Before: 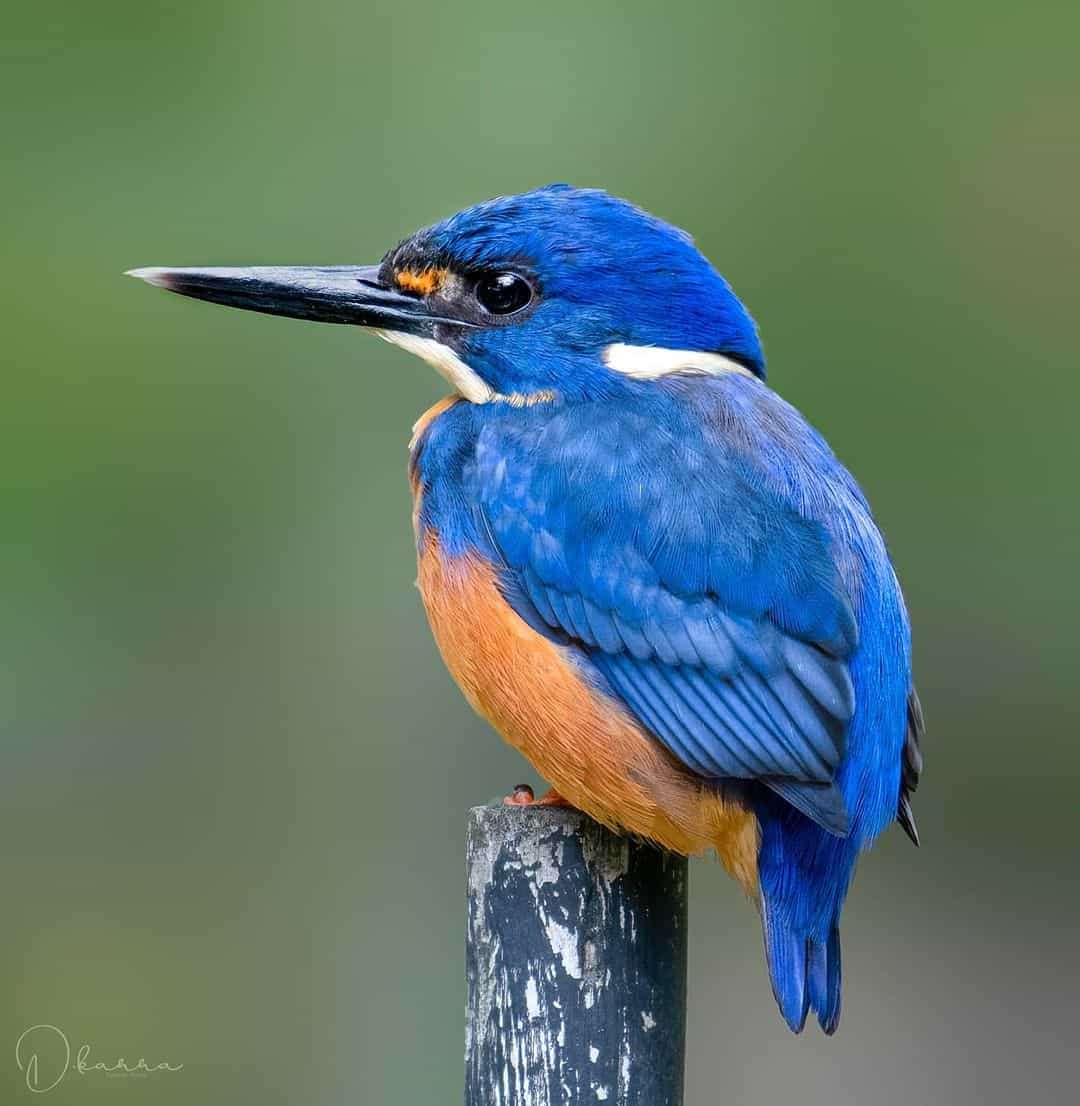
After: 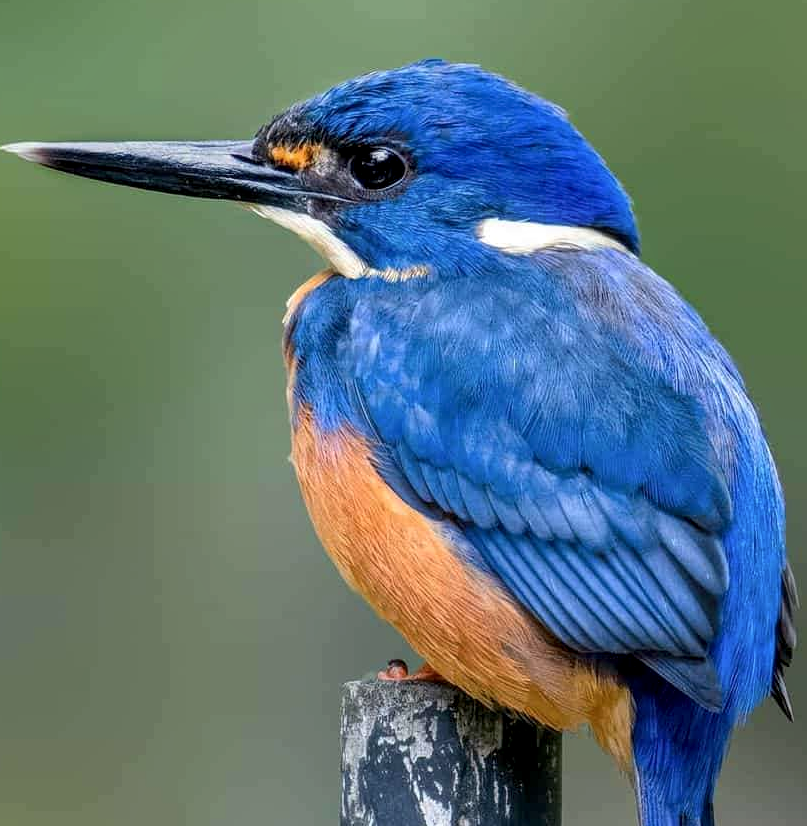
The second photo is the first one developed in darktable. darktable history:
crop and rotate: left 11.831%, top 11.346%, right 13.429%, bottom 13.899%
contrast brightness saturation: saturation -0.05
local contrast: on, module defaults
